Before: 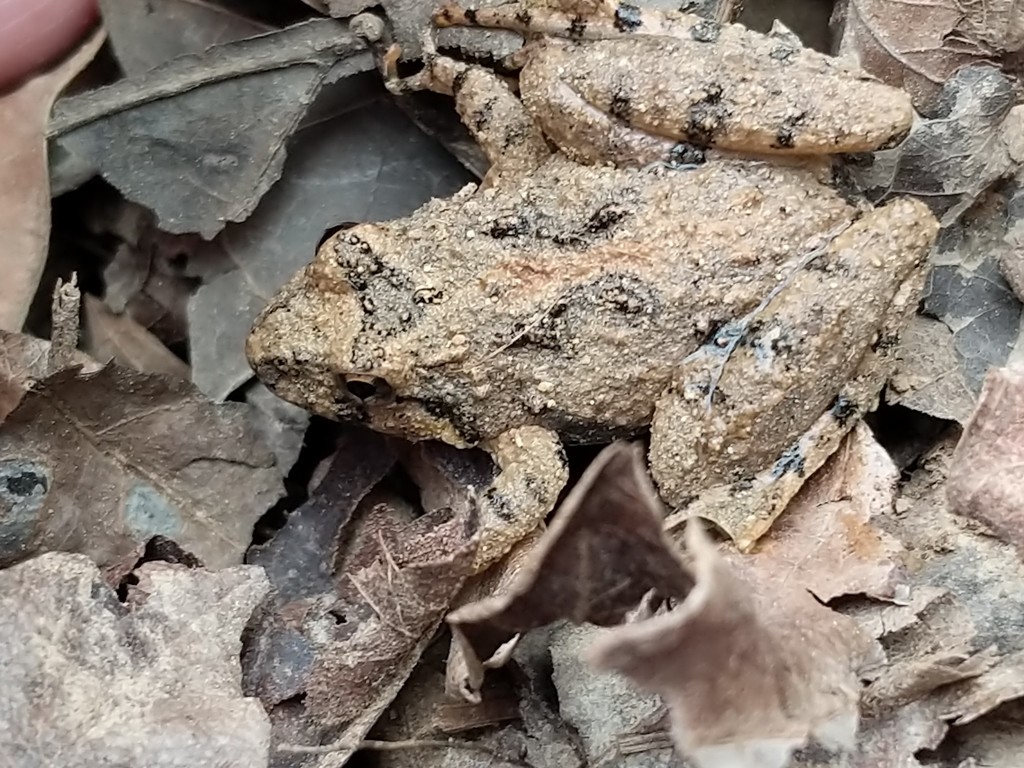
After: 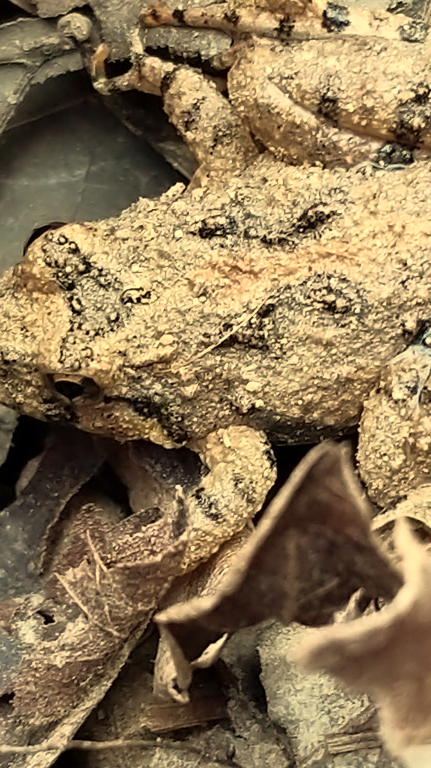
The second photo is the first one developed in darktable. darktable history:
base curve: curves: ch0 [(0, 0) (0.257, 0.25) (0.482, 0.586) (0.757, 0.871) (1, 1)]
white balance: red 1.08, blue 0.791
shadows and highlights: shadows 29.61, highlights -30.47, low approximation 0.01, soften with gaussian
levels: mode automatic, black 0.023%, white 99.97%, levels [0.062, 0.494, 0.925]
crop: left 28.583%, right 29.231%
